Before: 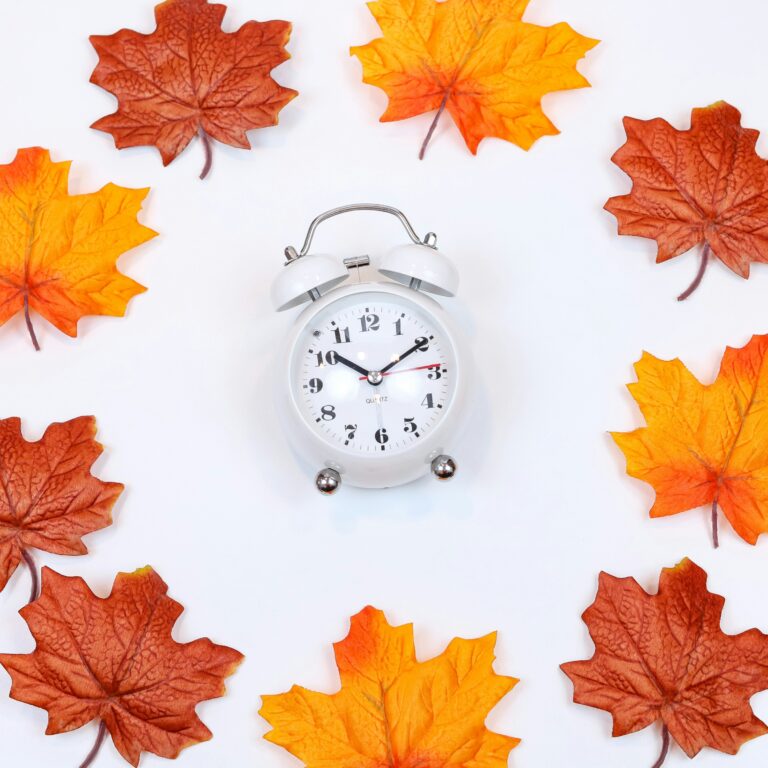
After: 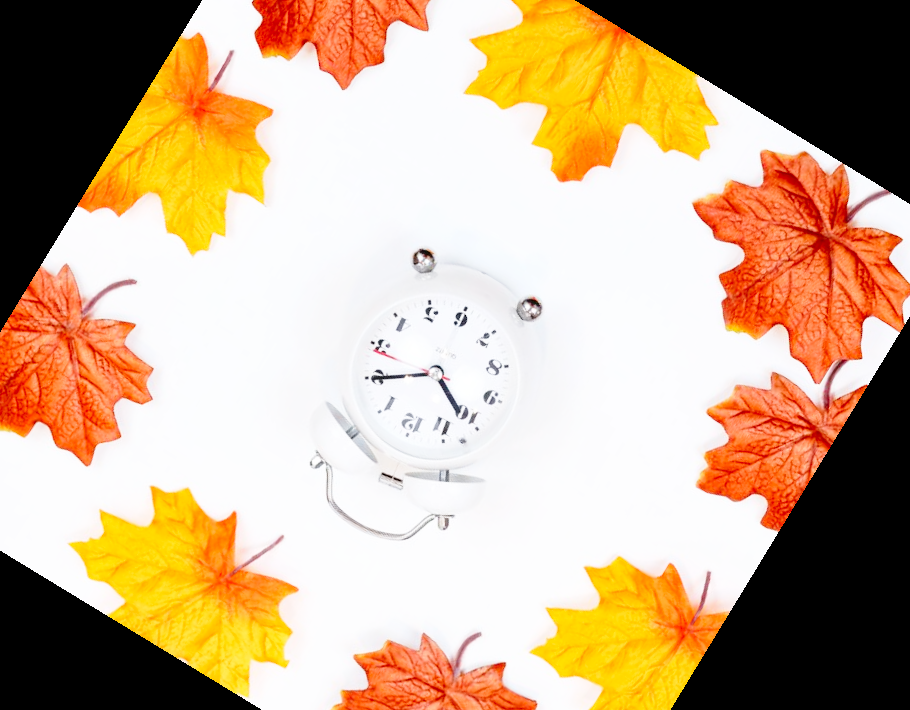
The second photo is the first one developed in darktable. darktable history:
base curve: curves: ch0 [(0, 0) (0.028, 0.03) (0.121, 0.232) (0.46, 0.748) (0.859, 0.968) (1, 1)], preserve colors none
crop and rotate: angle 148.68°, left 9.111%, top 15.603%, right 4.588%, bottom 17.041%
